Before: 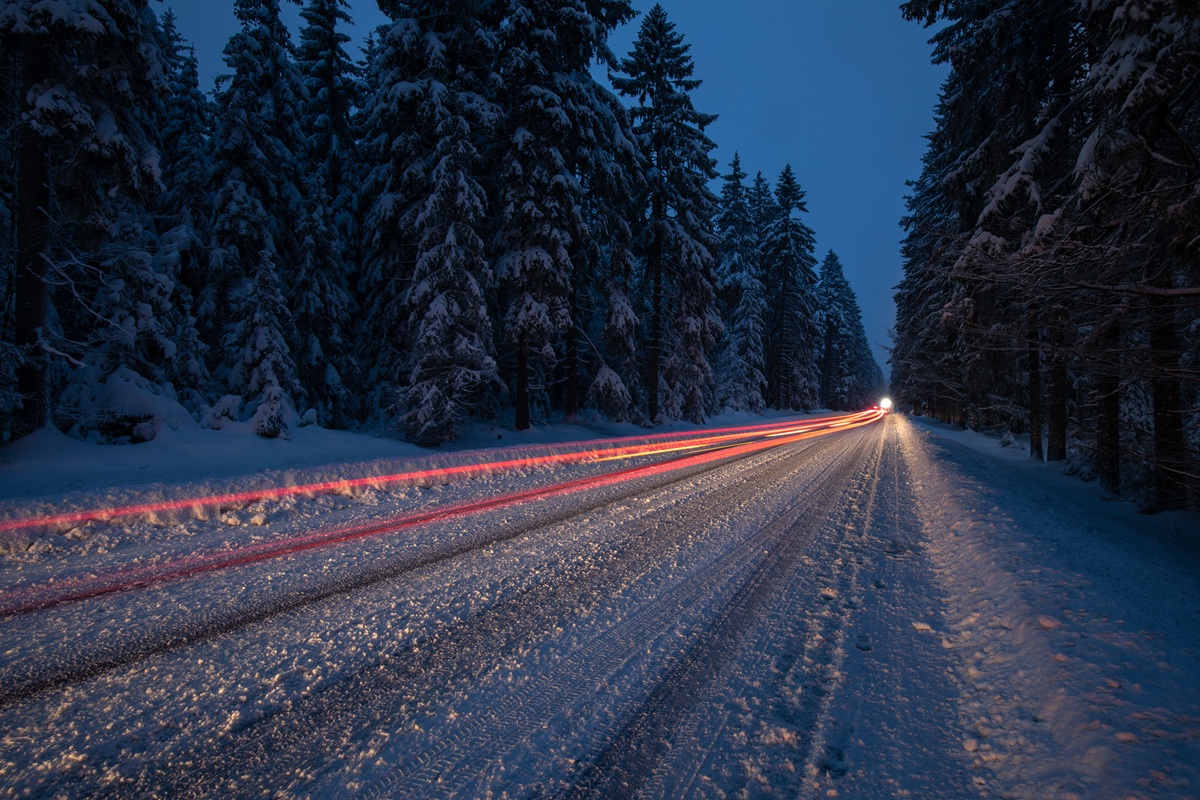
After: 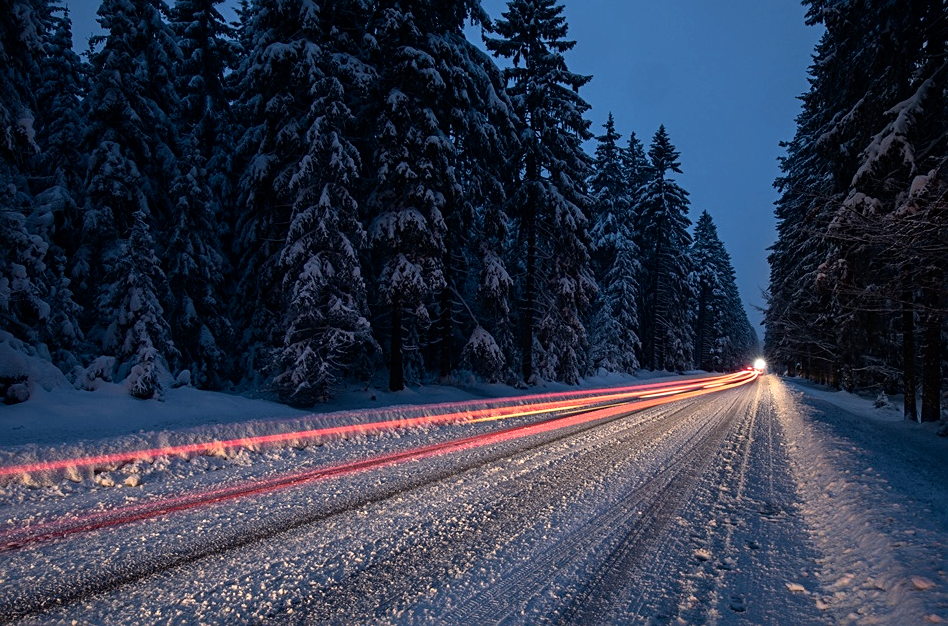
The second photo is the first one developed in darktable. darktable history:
sharpen: radius 2.155, amount 0.386, threshold 0.149
tone curve: curves: ch0 [(0, 0) (0.004, 0.001) (0.133, 0.112) (0.325, 0.362) (0.832, 0.893) (1, 1)], color space Lab, independent channels, preserve colors none
crop and rotate: left 10.534%, top 5.092%, right 10.383%, bottom 16.62%
